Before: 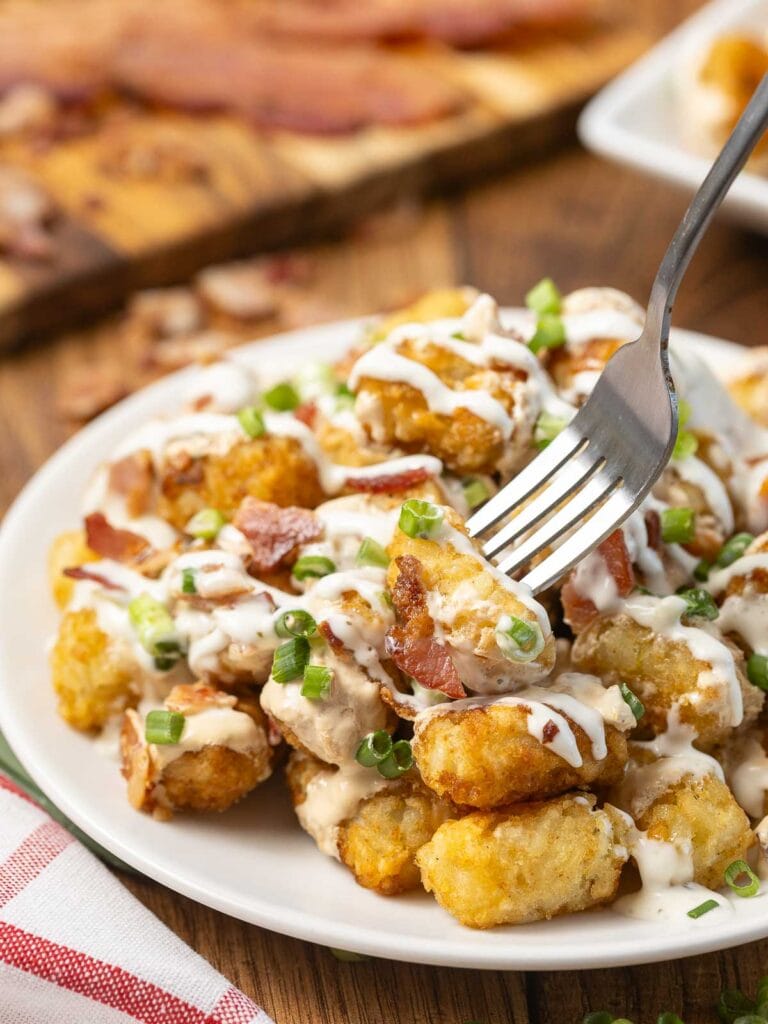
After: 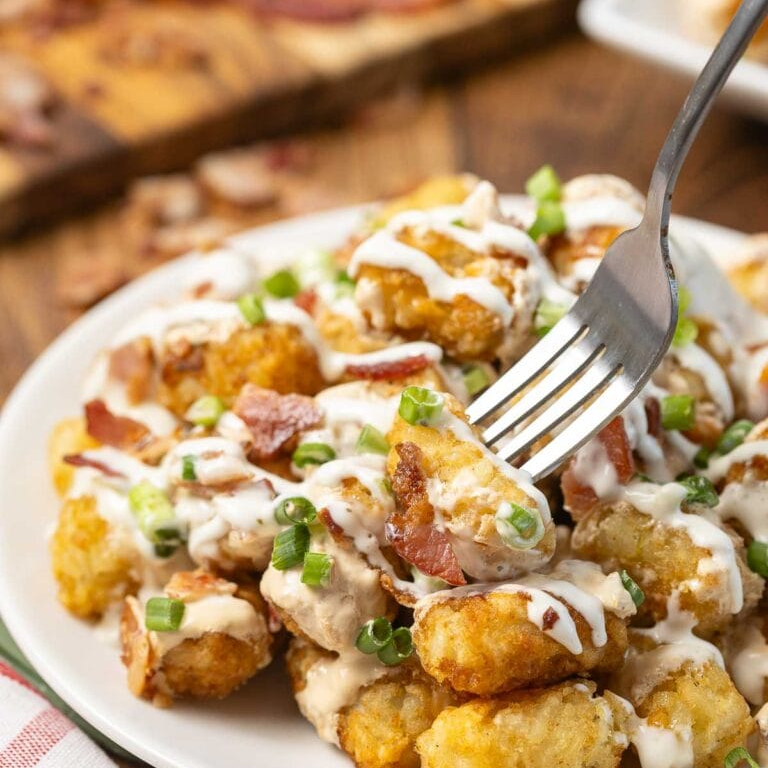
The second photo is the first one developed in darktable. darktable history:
crop: top 11.042%, bottom 13.9%
